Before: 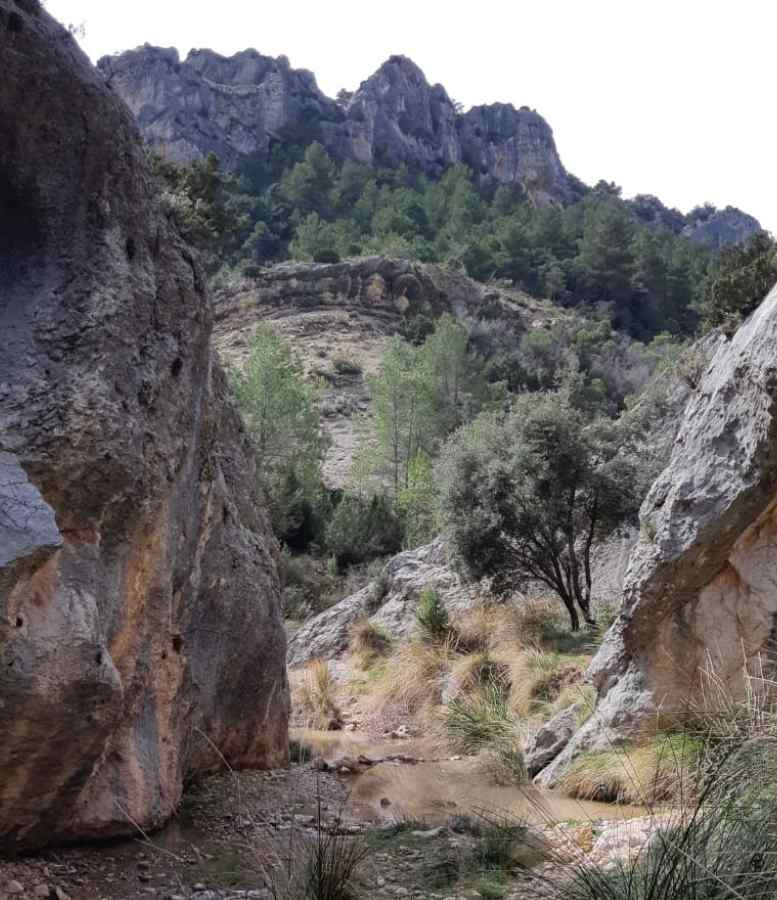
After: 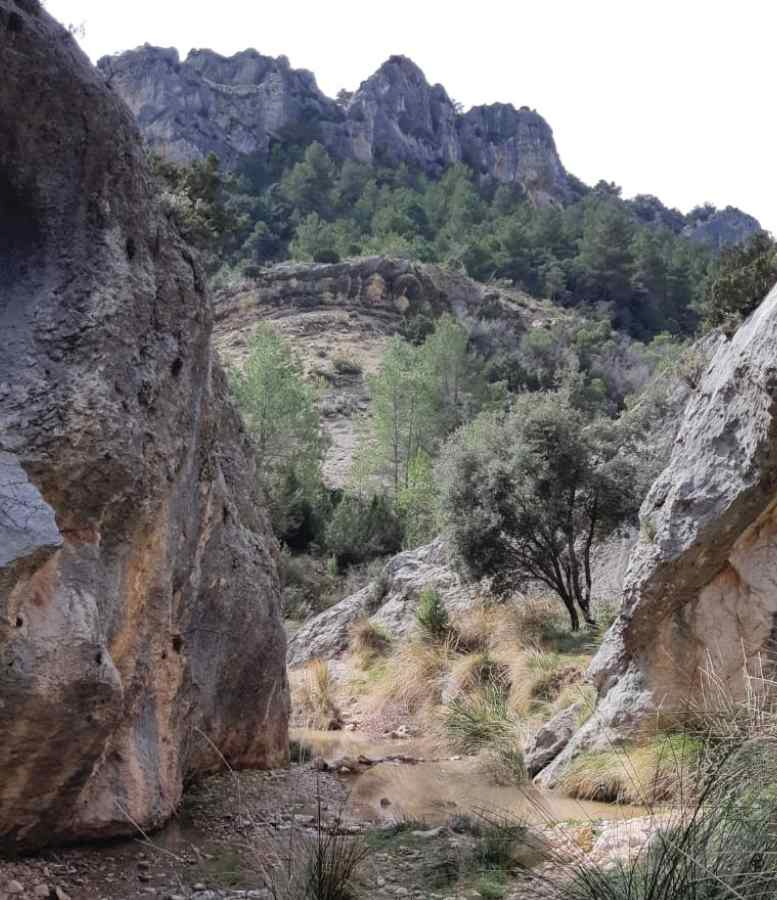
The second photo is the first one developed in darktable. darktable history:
shadows and highlights: shadows 29.3, highlights -29.52, low approximation 0.01, soften with gaussian
contrast brightness saturation: contrast 0.048, brightness 0.055, saturation 0.01
